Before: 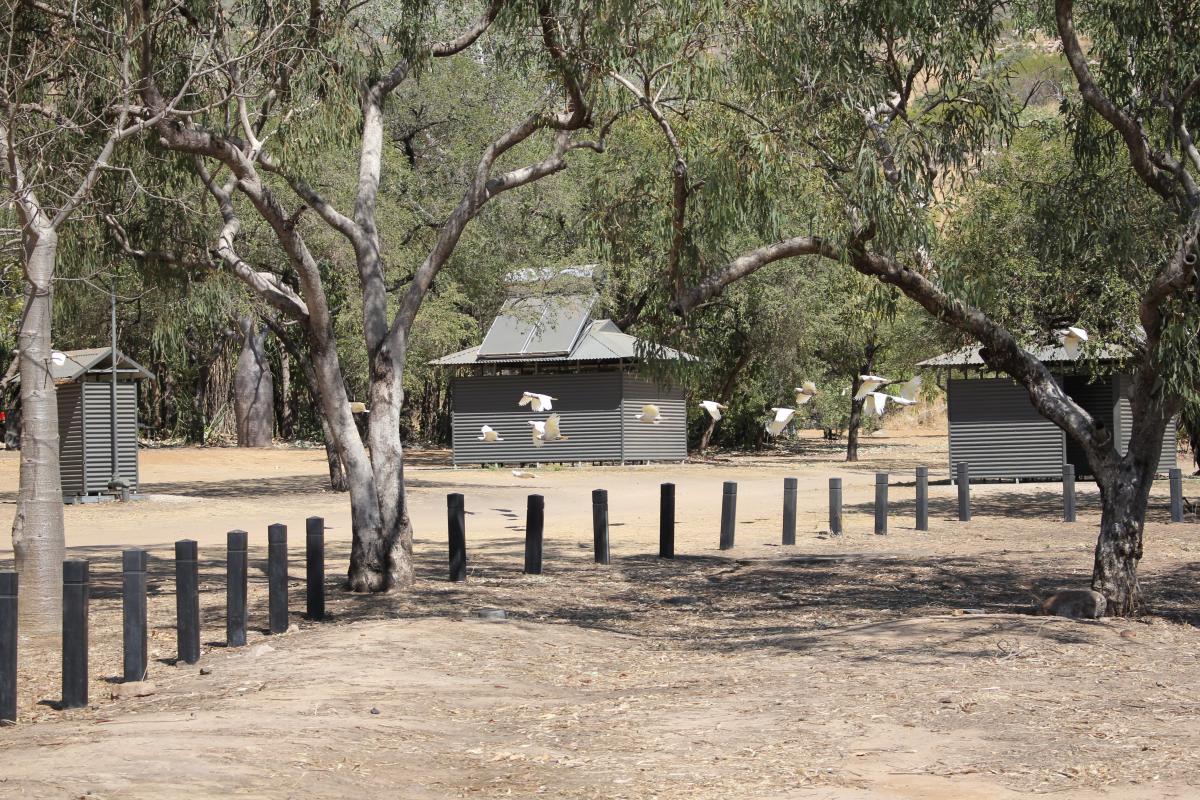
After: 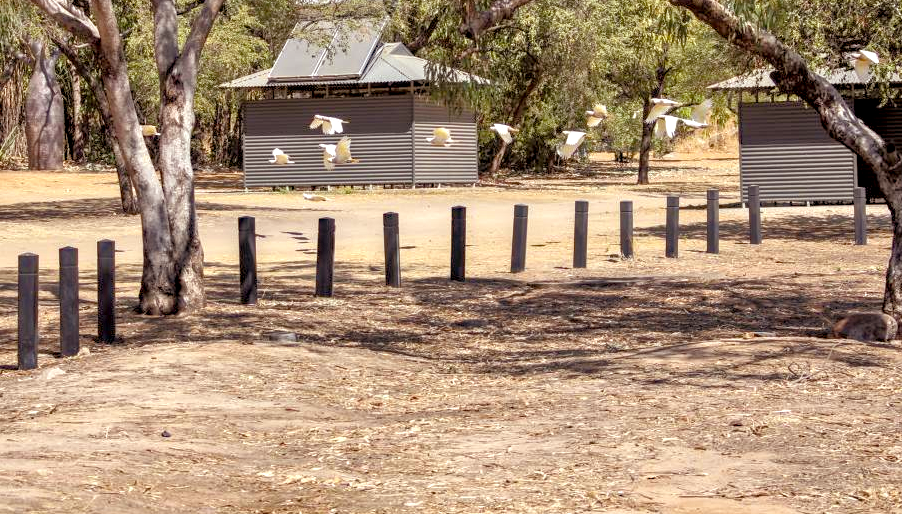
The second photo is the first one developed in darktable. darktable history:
local contrast: detail 150%
tone equalizer: -7 EV 0.149 EV, -6 EV 0.601 EV, -5 EV 1.14 EV, -4 EV 1.33 EV, -3 EV 1.13 EV, -2 EV 0.6 EV, -1 EV 0.164 EV
crop and rotate: left 17.485%, top 34.749%, right 7.299%, bottom 0.986%
color balance rgb: power › chroma 1.568%, power › hue 27.83°, perceptual saturation grading › global saturation 19.898%, global vibrance 9.504%
haze removal: compatibility mode true, adaptive false
